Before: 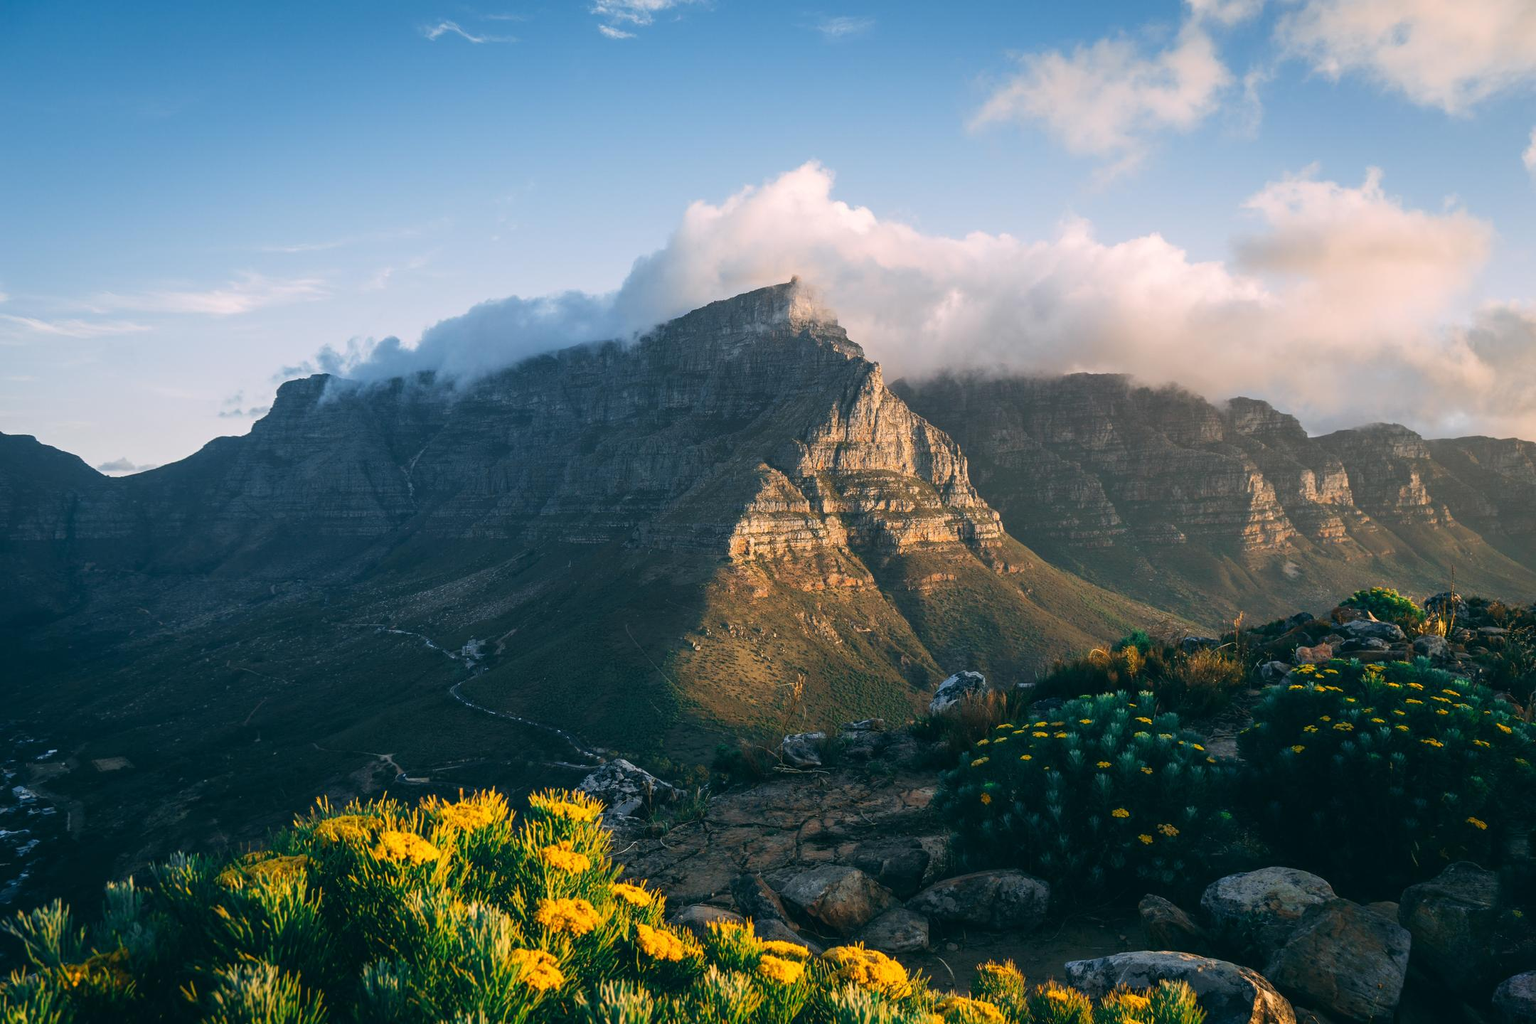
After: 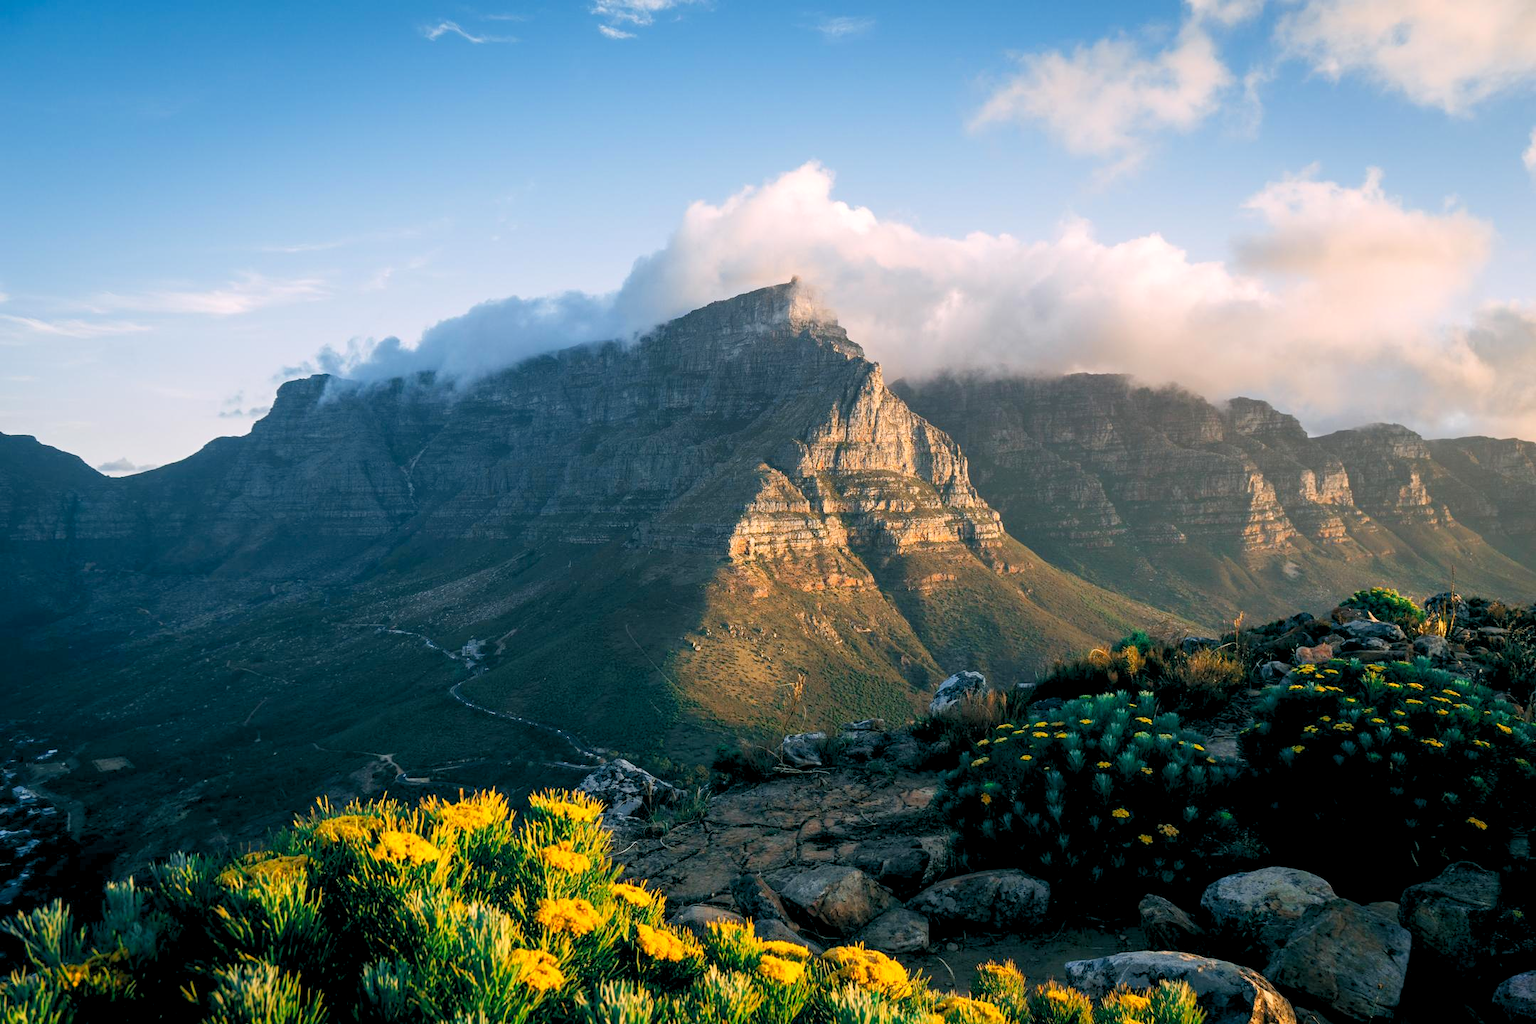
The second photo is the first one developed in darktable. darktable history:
contrast brightness saturation: brightness -0.09
rgb levels: preserve colors sum RGB, levels [[0.038, 0.433, 0.934], [0, 0.5, 1], [0, 0.5, 1]]
exposure: black level correction 0.001, exposure 0.5 EV, compensate exposure bias true, compensate highlight preservation false
